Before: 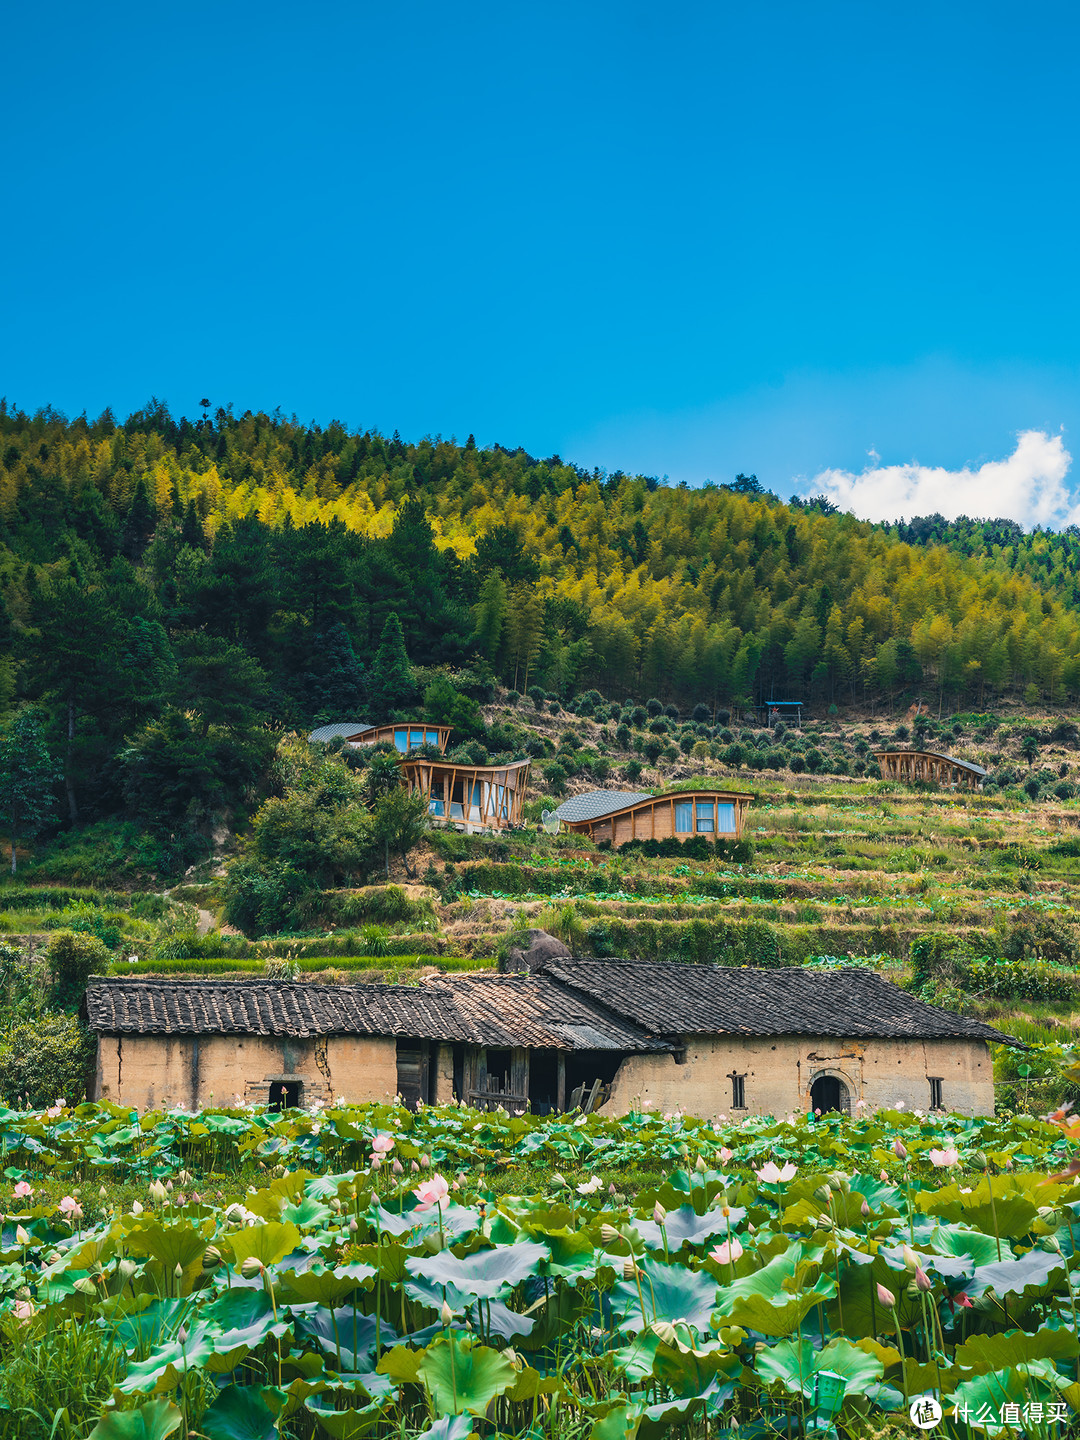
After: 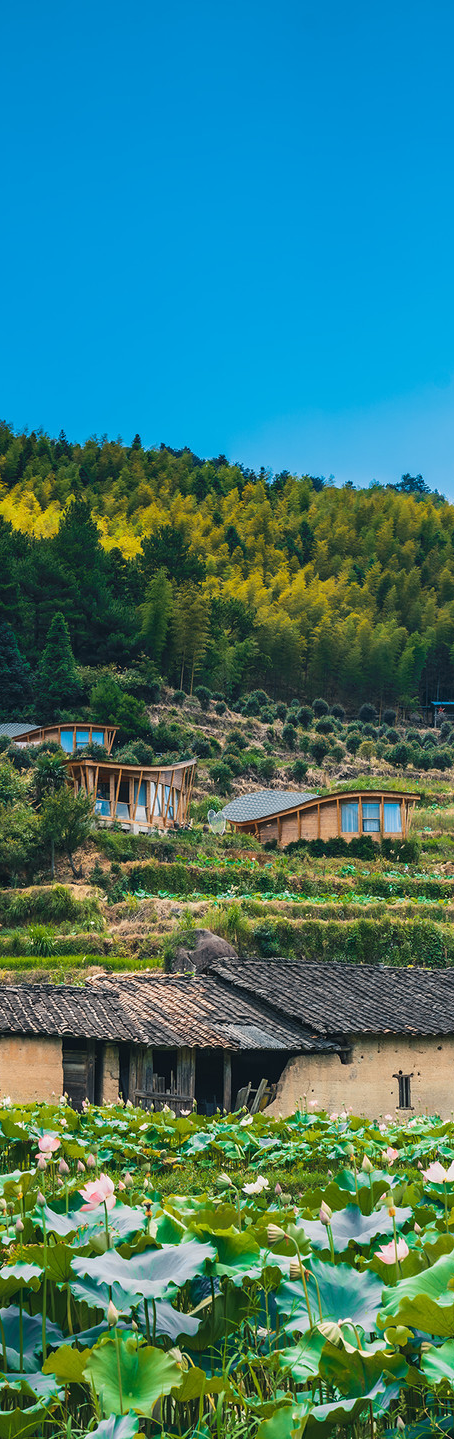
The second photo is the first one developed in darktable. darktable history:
crop: left 30.996%, right 26.889%
